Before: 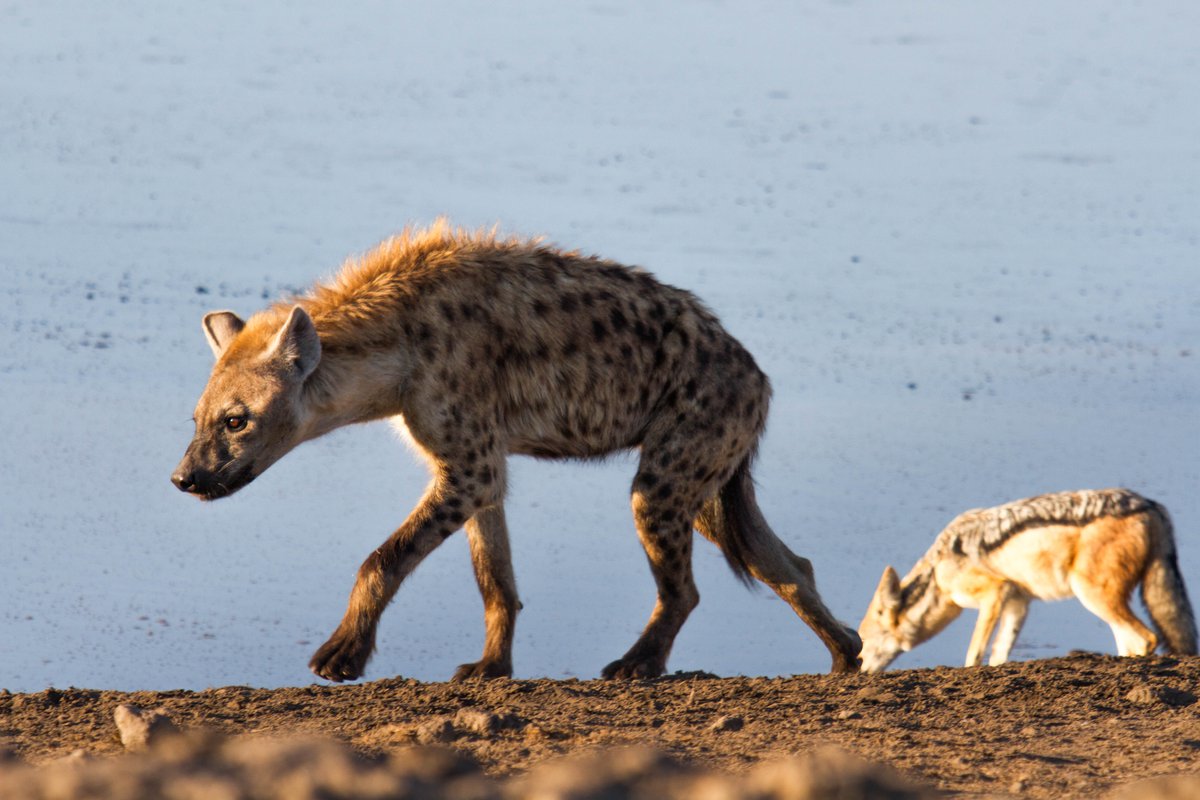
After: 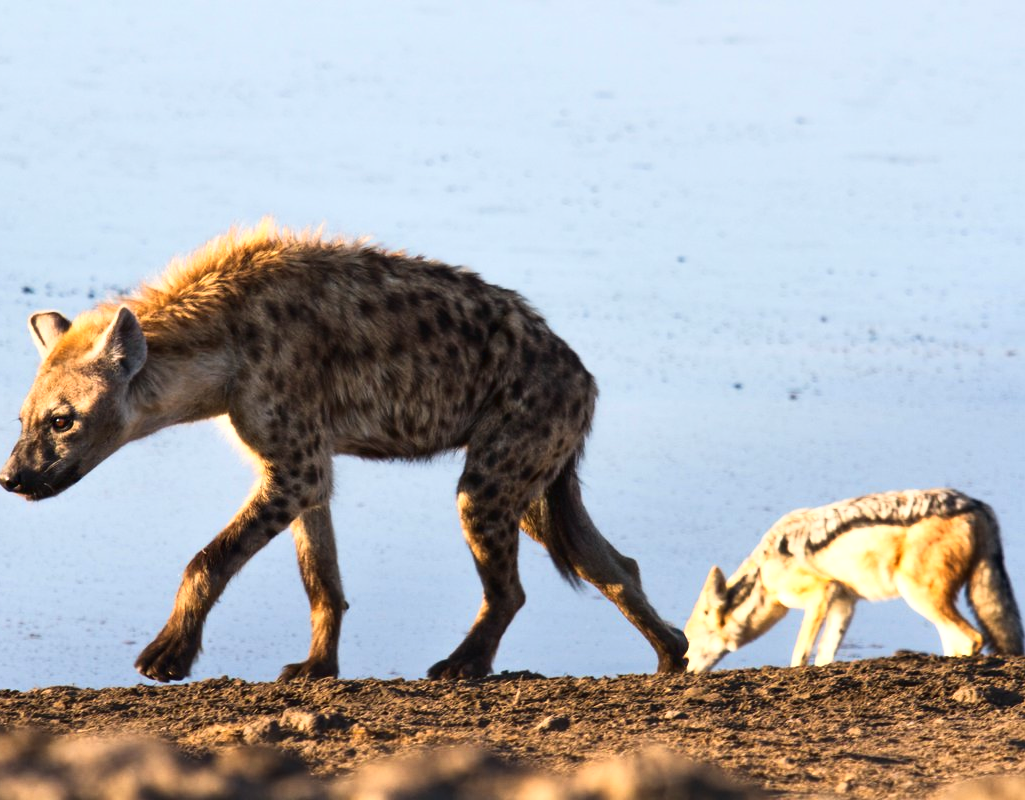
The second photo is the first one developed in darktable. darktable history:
tone curve: curves: ch0 [(0, 0.013) (0.198, 0.175) (0.512, 0.582) (0.625, 0.754) (0.81, 0.934) (1, 1)]
crop and rotate: left 14.53%
